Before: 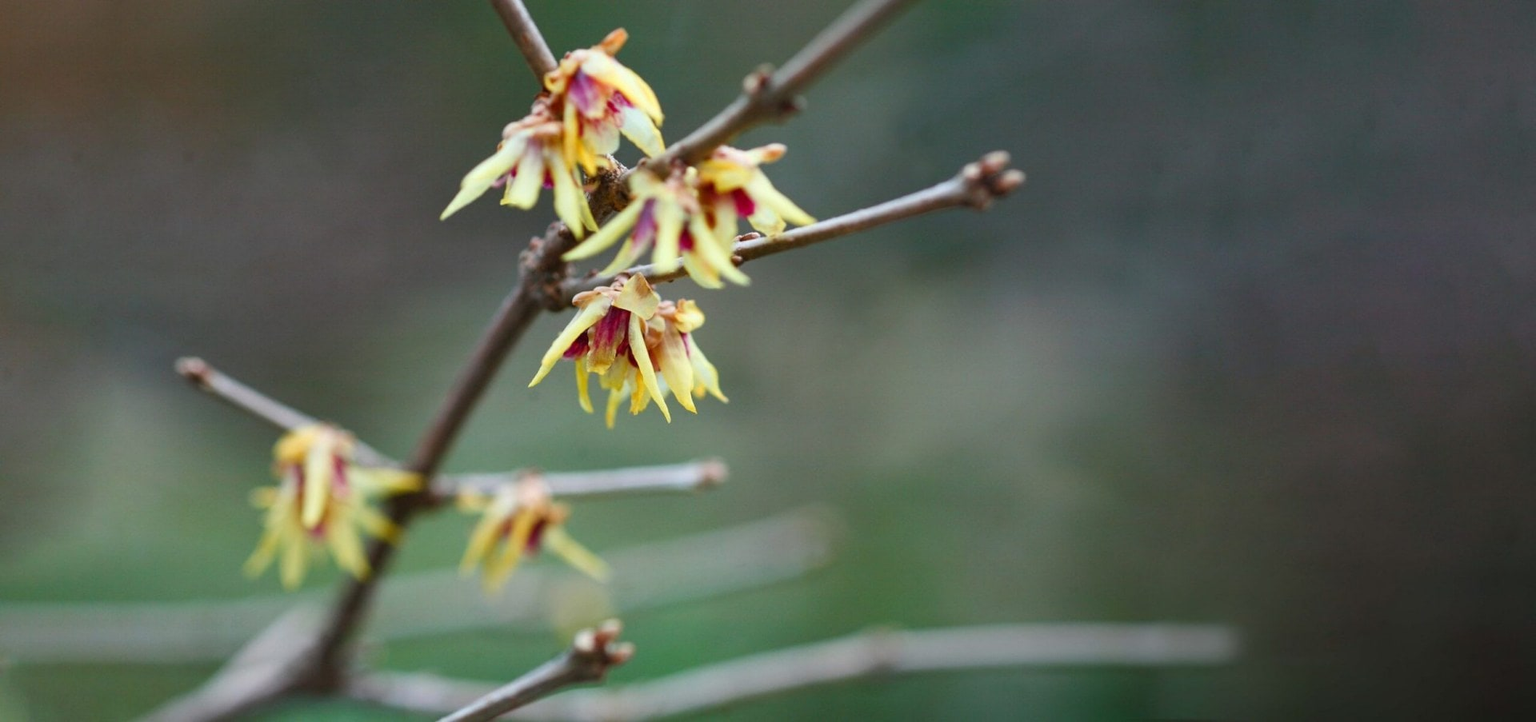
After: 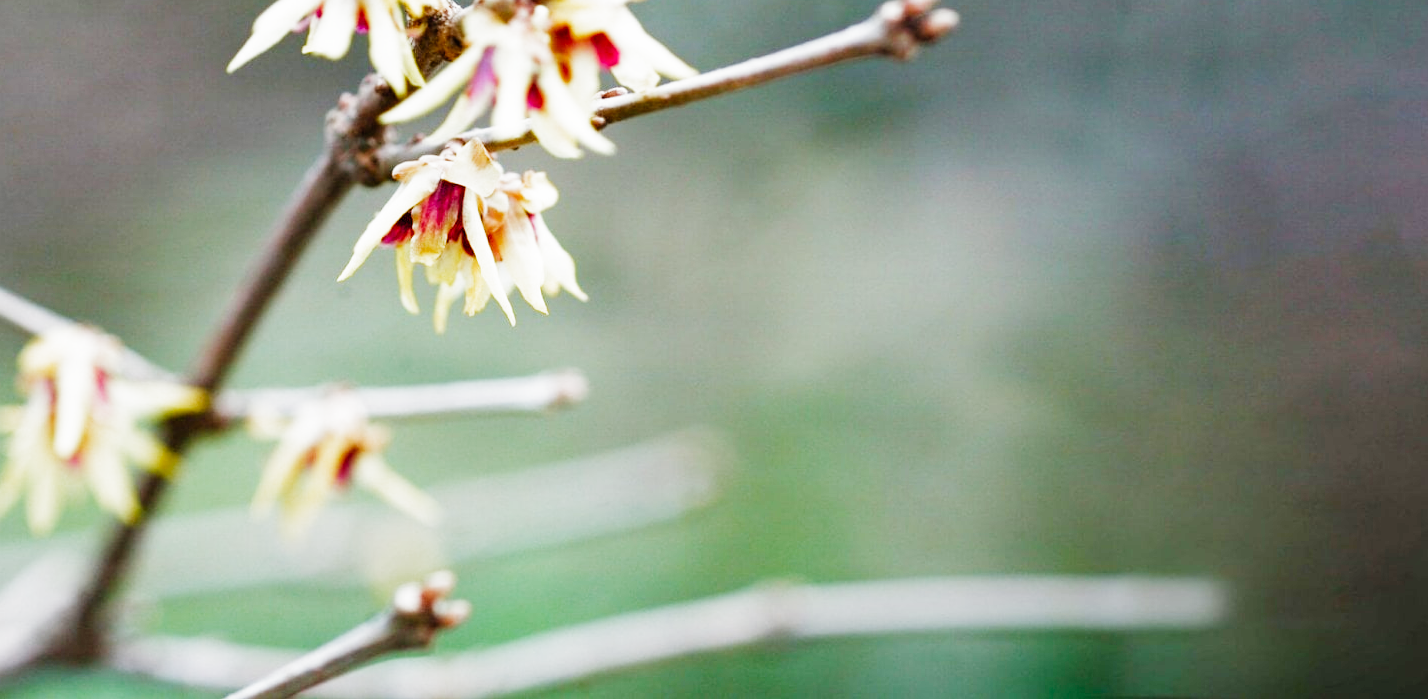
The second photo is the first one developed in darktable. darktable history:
crop: left 16.859%, top 22.486%, right 8.746%
filmic rgb: black relative exposure -5.06 EV, white relative exposure 3.95 EV, hardness 2.89, contrast 1.301, add noise in highlights 0.001, preserve chrominance no, color science v3 (2019), use custom middle-gray values true, contrast in highlights soft
exposure: black level correction -0.002, exposure 1.329 EV, compensate exposure bias true, compensate highlight preservation false
